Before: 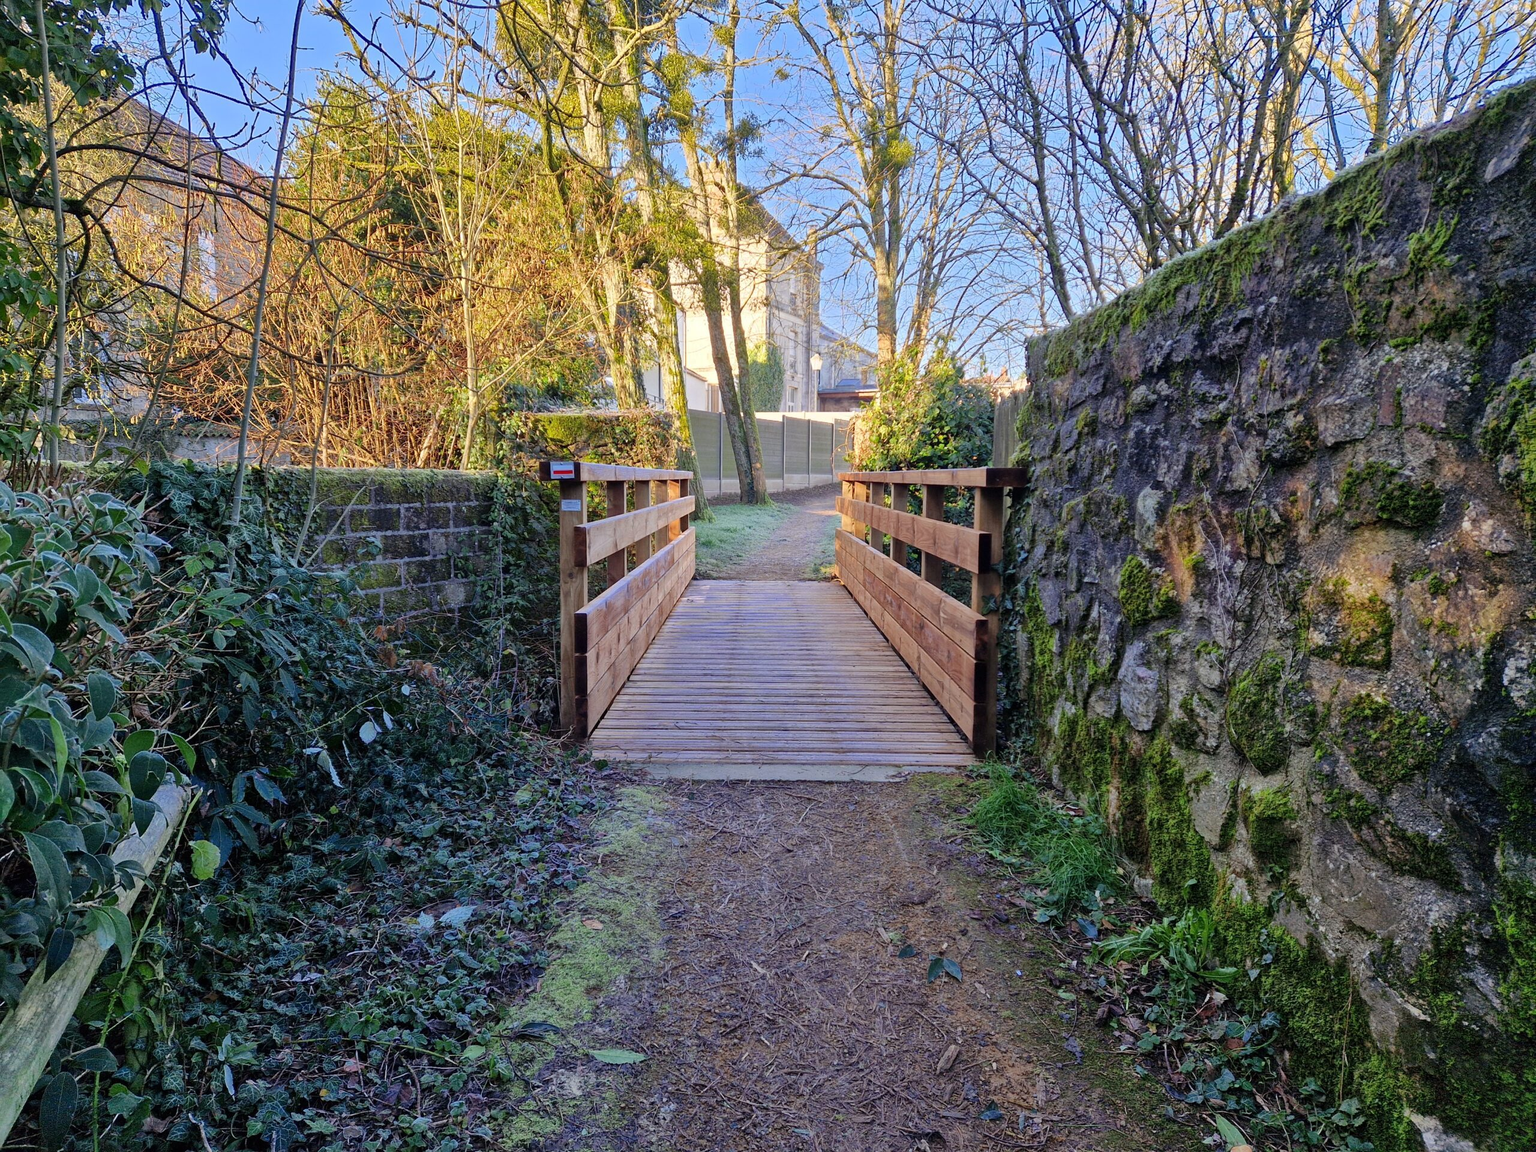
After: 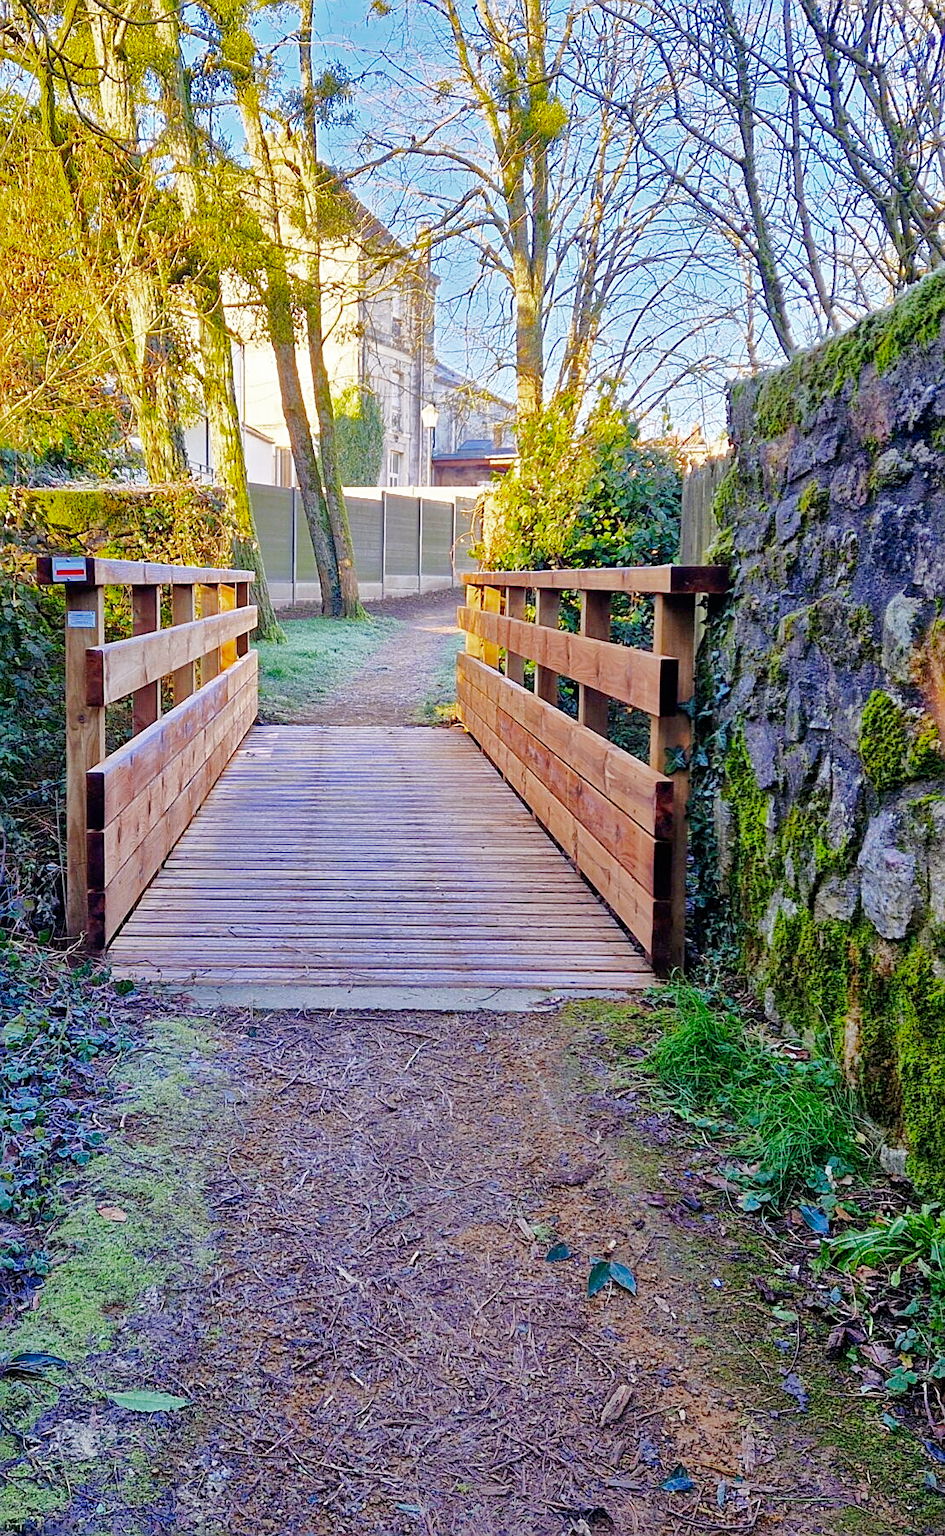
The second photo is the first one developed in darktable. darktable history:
base curve: curves: ch0 [(0, 0) (0.005, 0.002) (0.15, 0.3) (0.4, 0.7) (0.75, 0.95) (1, 1)], preserve colors none
color balance rgb: perceptual saturation grading › global saturation 30%, global vibrance 20%
crop: left 33.452%, top 6.025%, right 23.155%
sharpen: on, module defaults
shadows and highlights: on, module defaults
tone curve: curves: ch0 [(0, 0) (0.568, 0.517) (0.8, 0.717) (1, 1)]
exposure: compensate highlight preservation false
